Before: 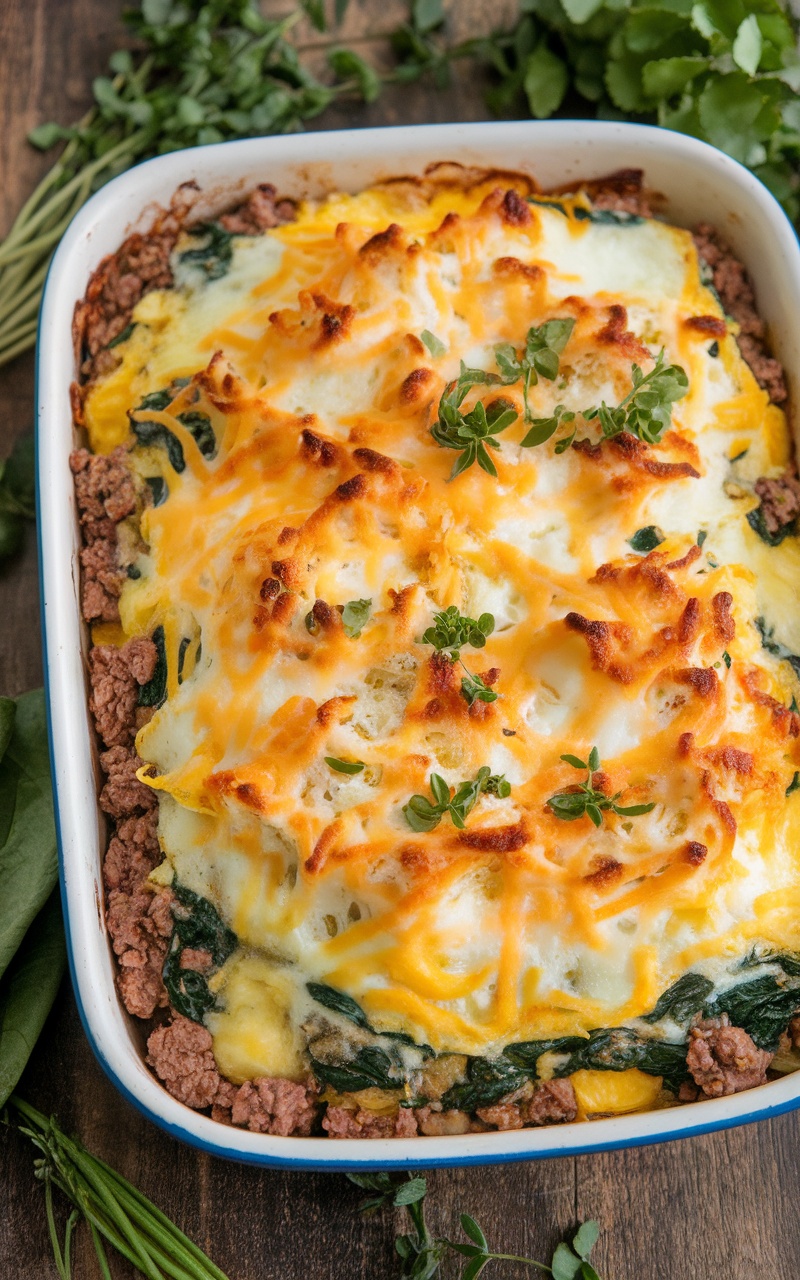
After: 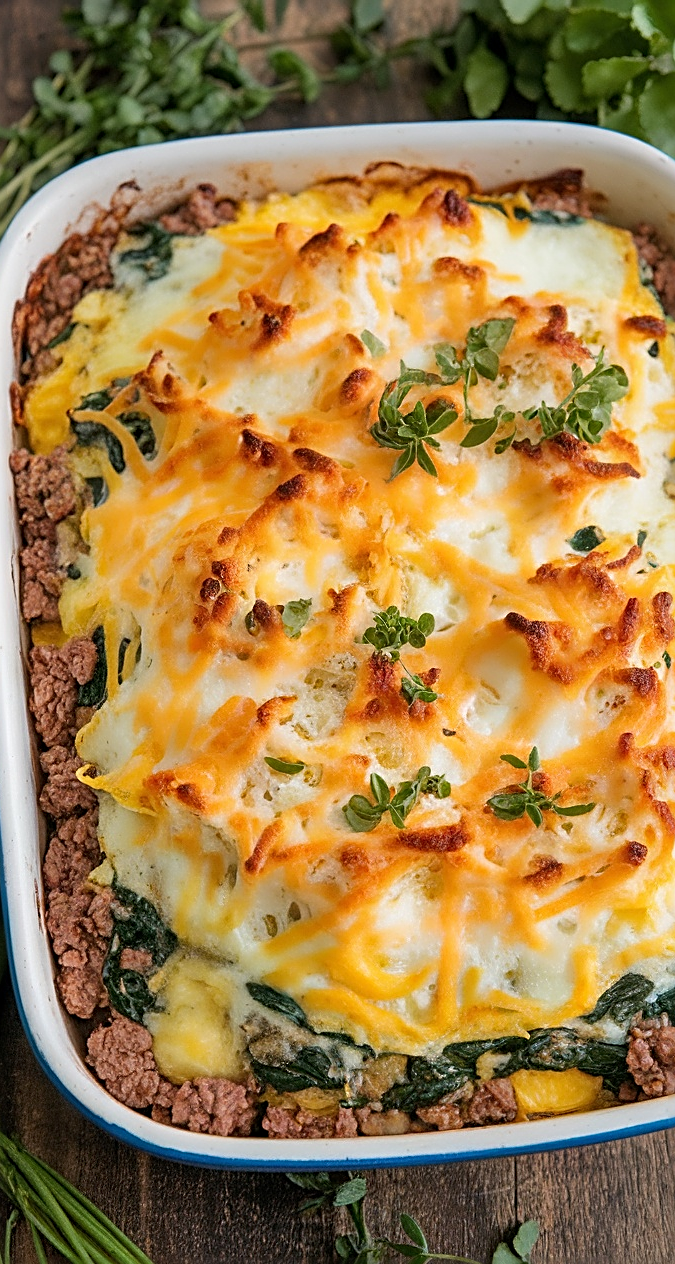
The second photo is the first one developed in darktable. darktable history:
crop: left 7.598%, right 7.873%
sharpen: radius 2.584, amount 0.688
